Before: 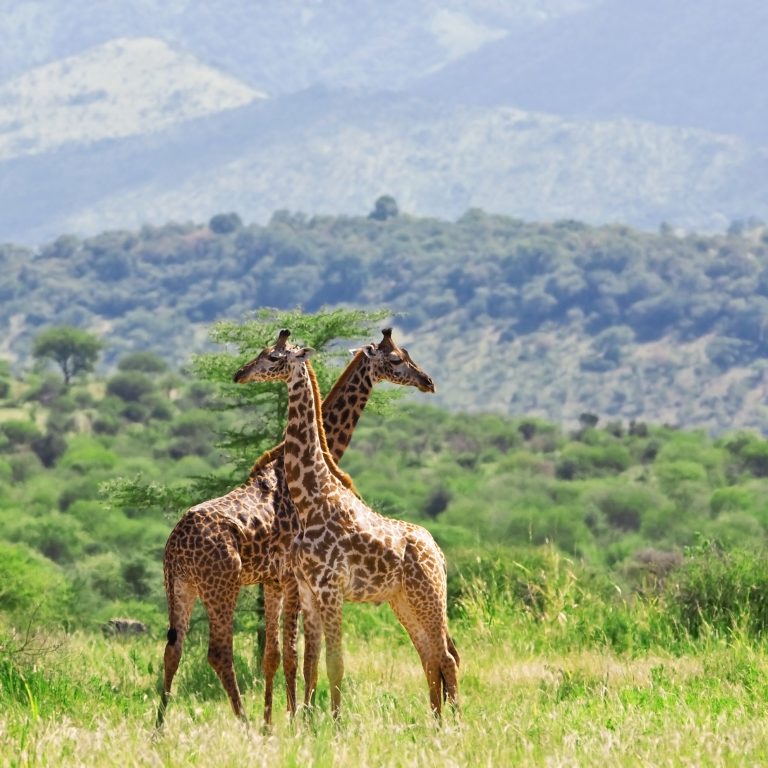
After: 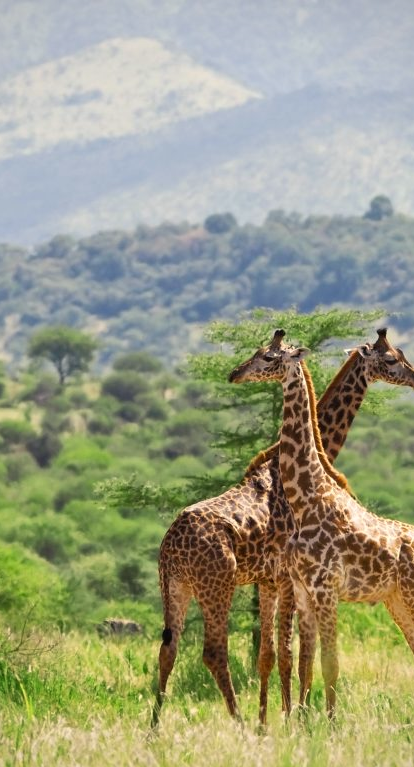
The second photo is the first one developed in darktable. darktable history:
color calibration: x 0.335, y 0.349, temperature 5454.46 K
crop: left 0.766%, right 45.208%, bottom 0.085%
vignetting: fall-off radius 64.06%, brightness -0.411, saturation -0.309
